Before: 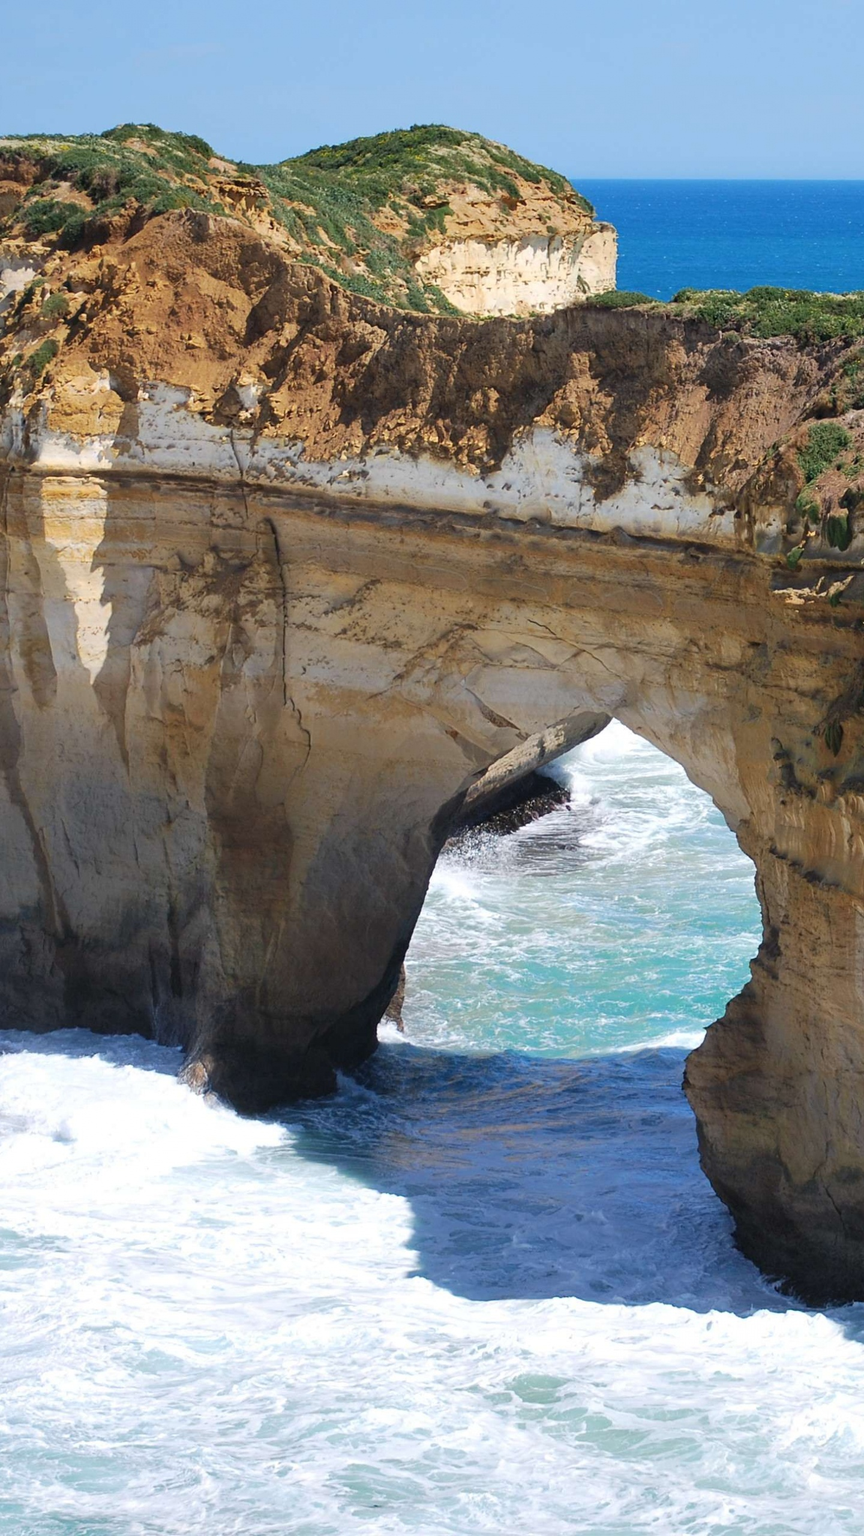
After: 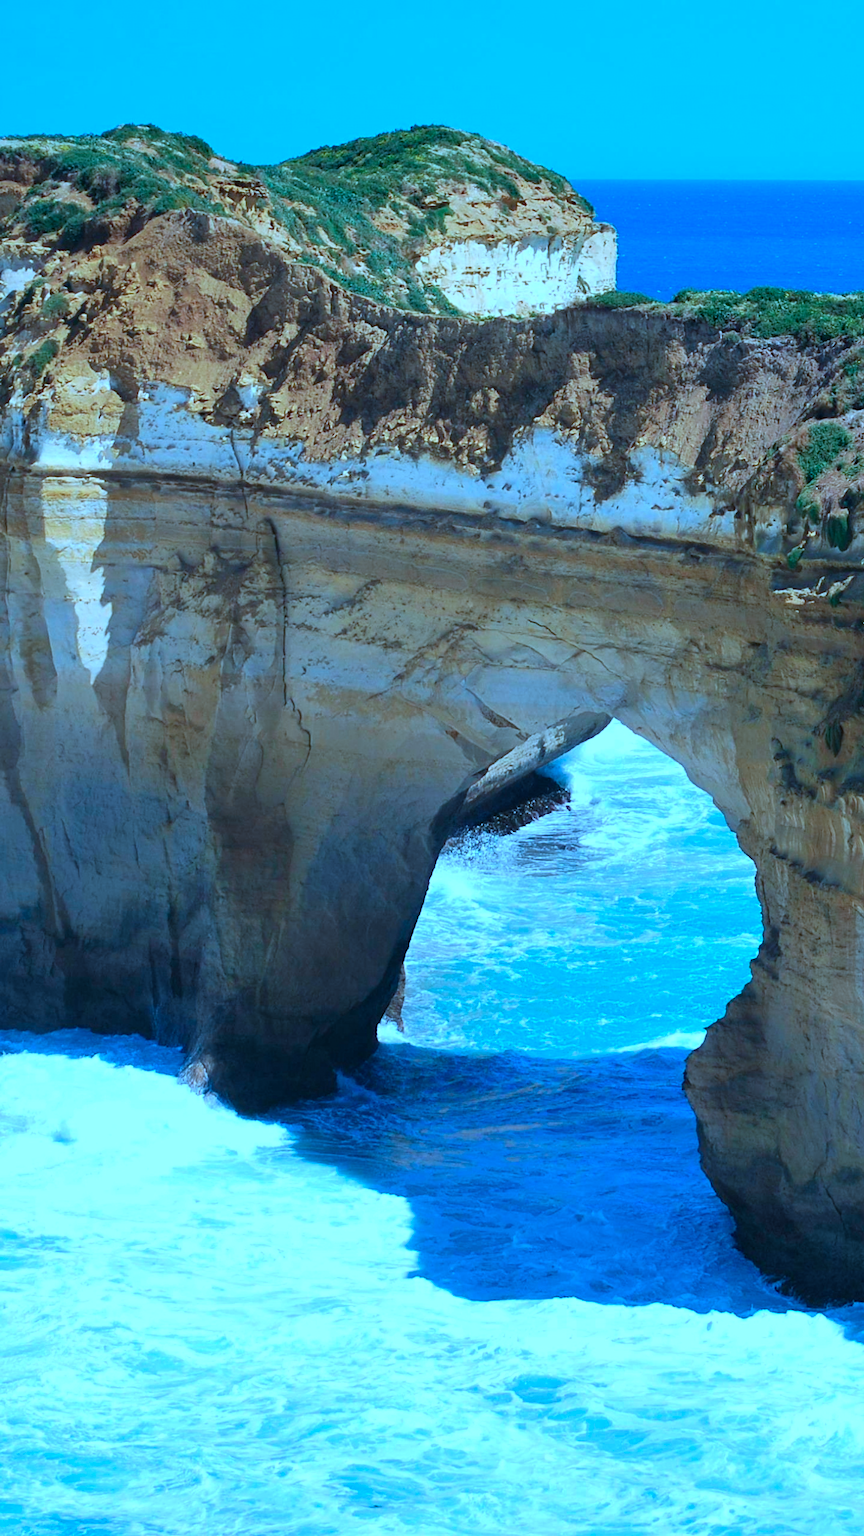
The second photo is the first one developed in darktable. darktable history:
contrast brightness saturation: saturation 0.103
color calibration: illuminant custom, x 0.435, y 0.394, temperature 3123.25 K
